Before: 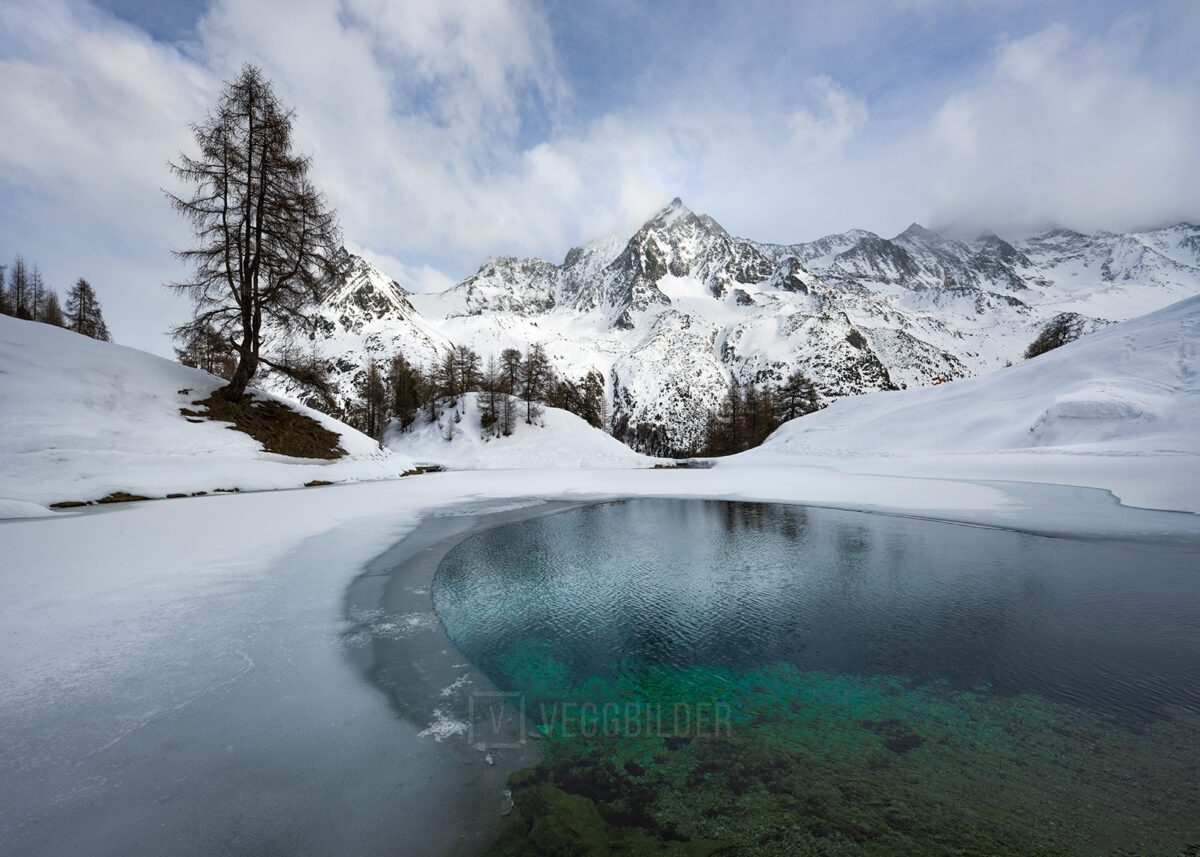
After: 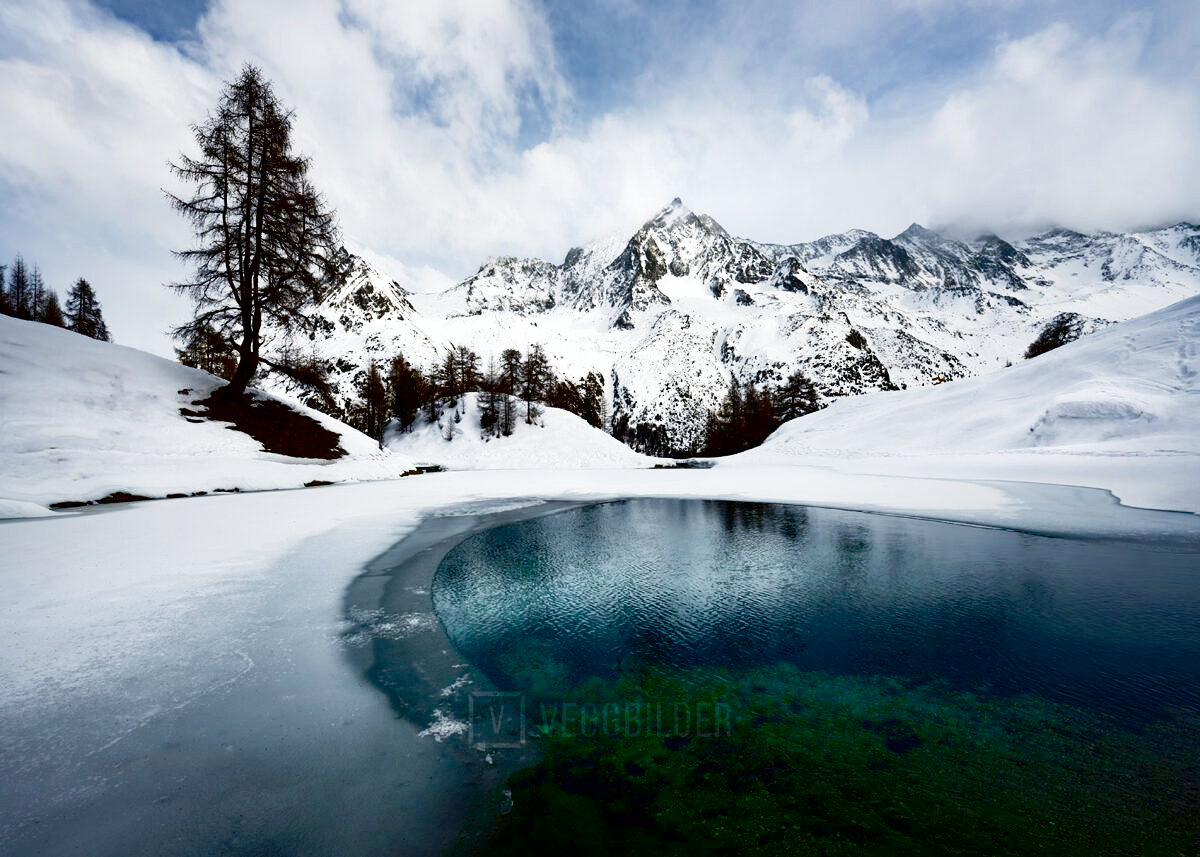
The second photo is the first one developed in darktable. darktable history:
color correction: highlights a* -0.182, highlights b* -0.124
contrast brightness saturation: contrast 0.09, brightness -0.59, saturation 0.17
base curve: curves: ch0 [(0, 0) (0.032, 0.037) (0.105, 0.228) (0.435, 0.76) (0.856, 0.983) (1, 1)], preserve colors none
